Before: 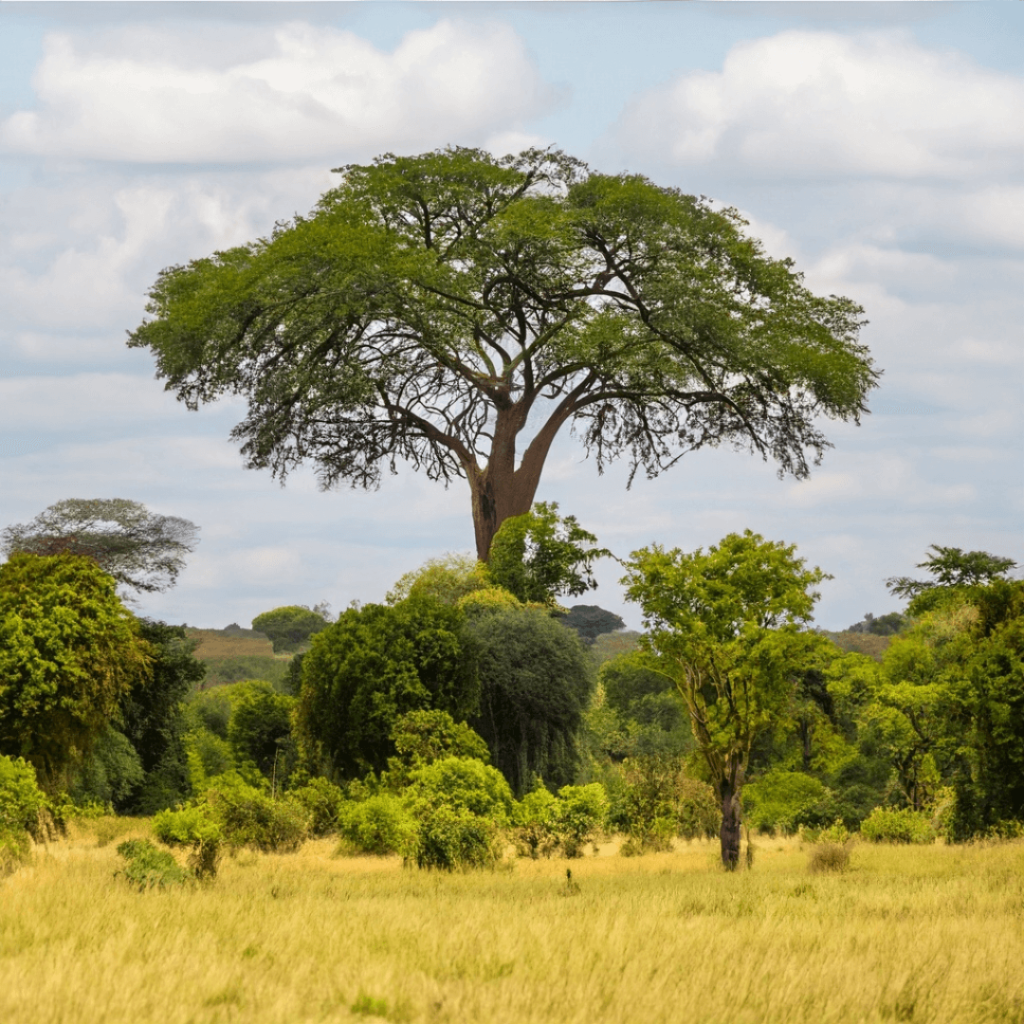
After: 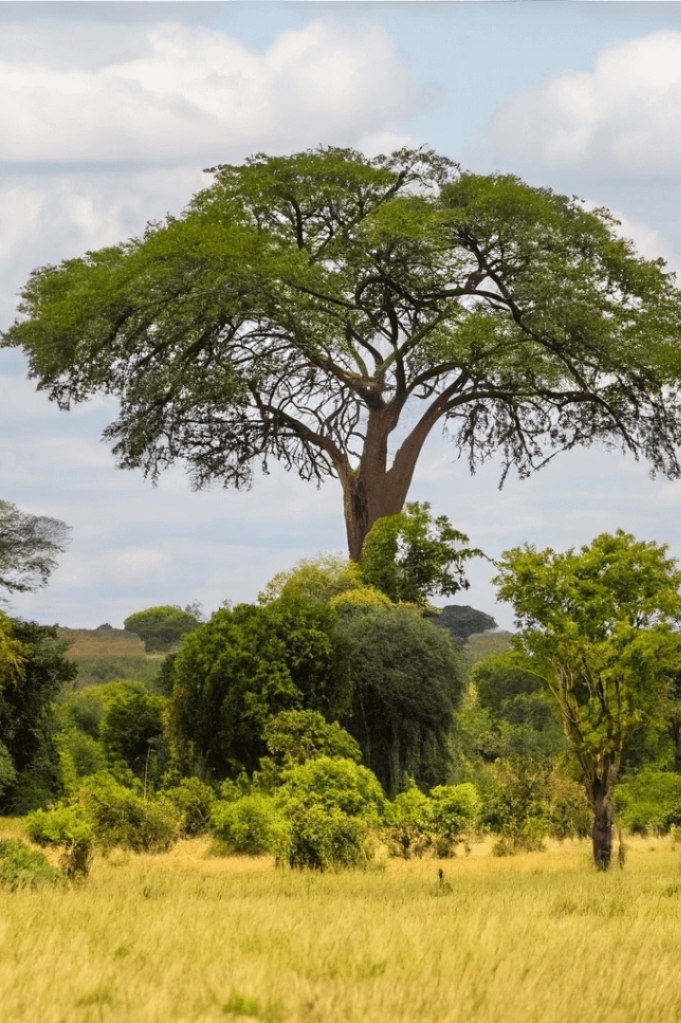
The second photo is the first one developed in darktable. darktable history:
crop and rotate: left 12.528%, right 20.929%
